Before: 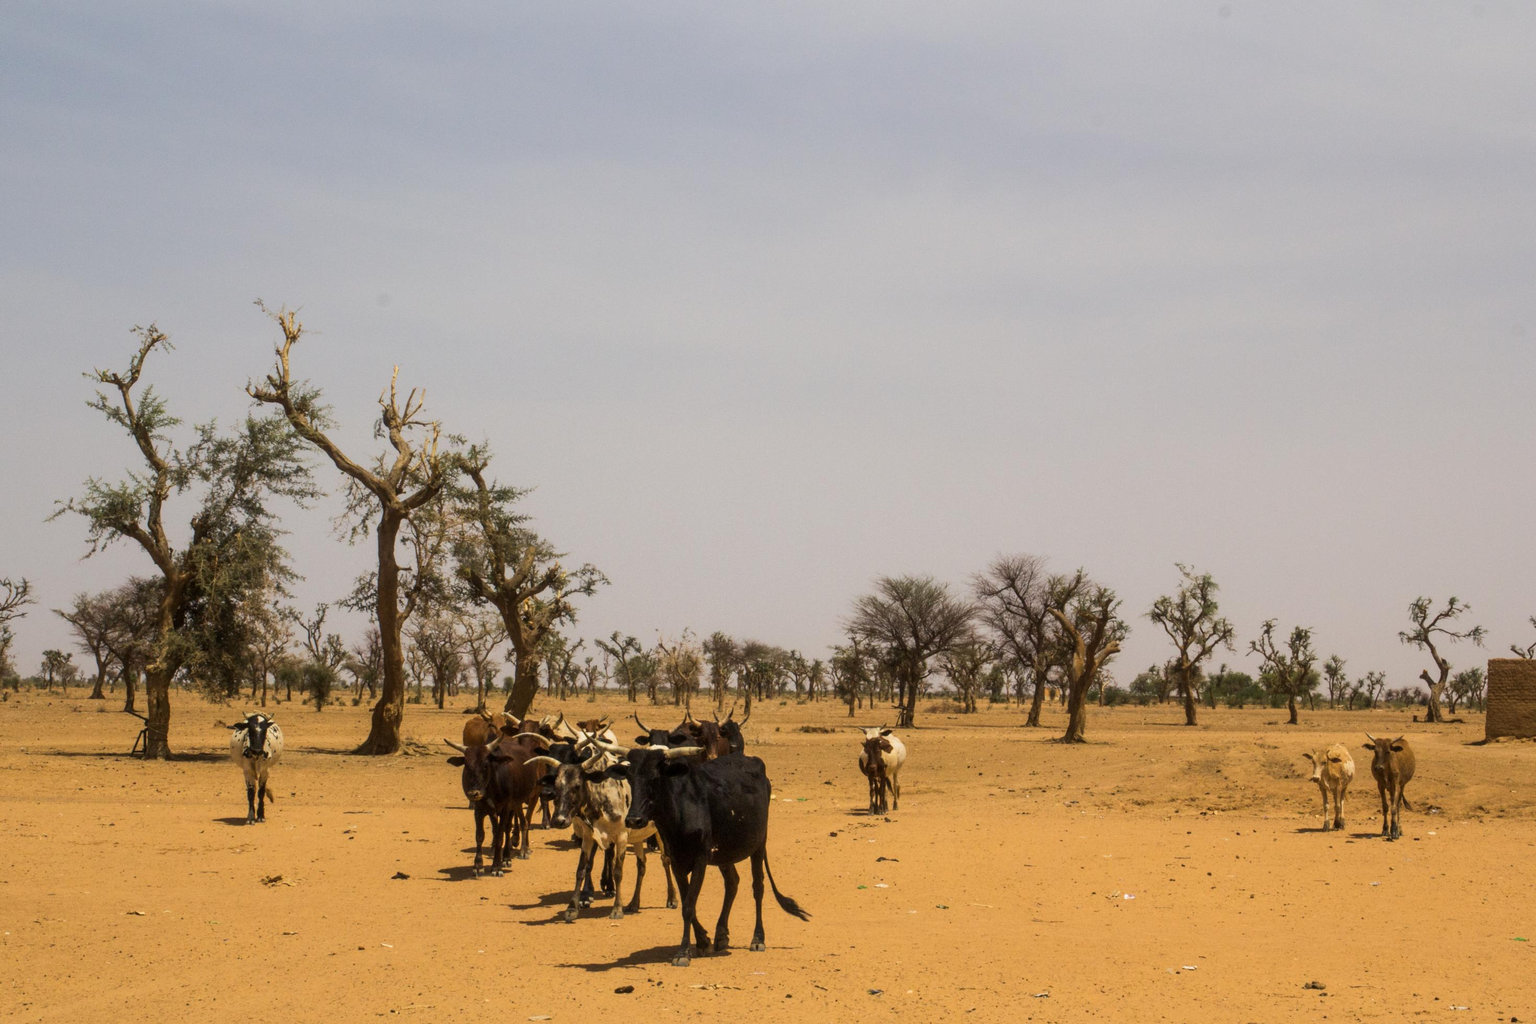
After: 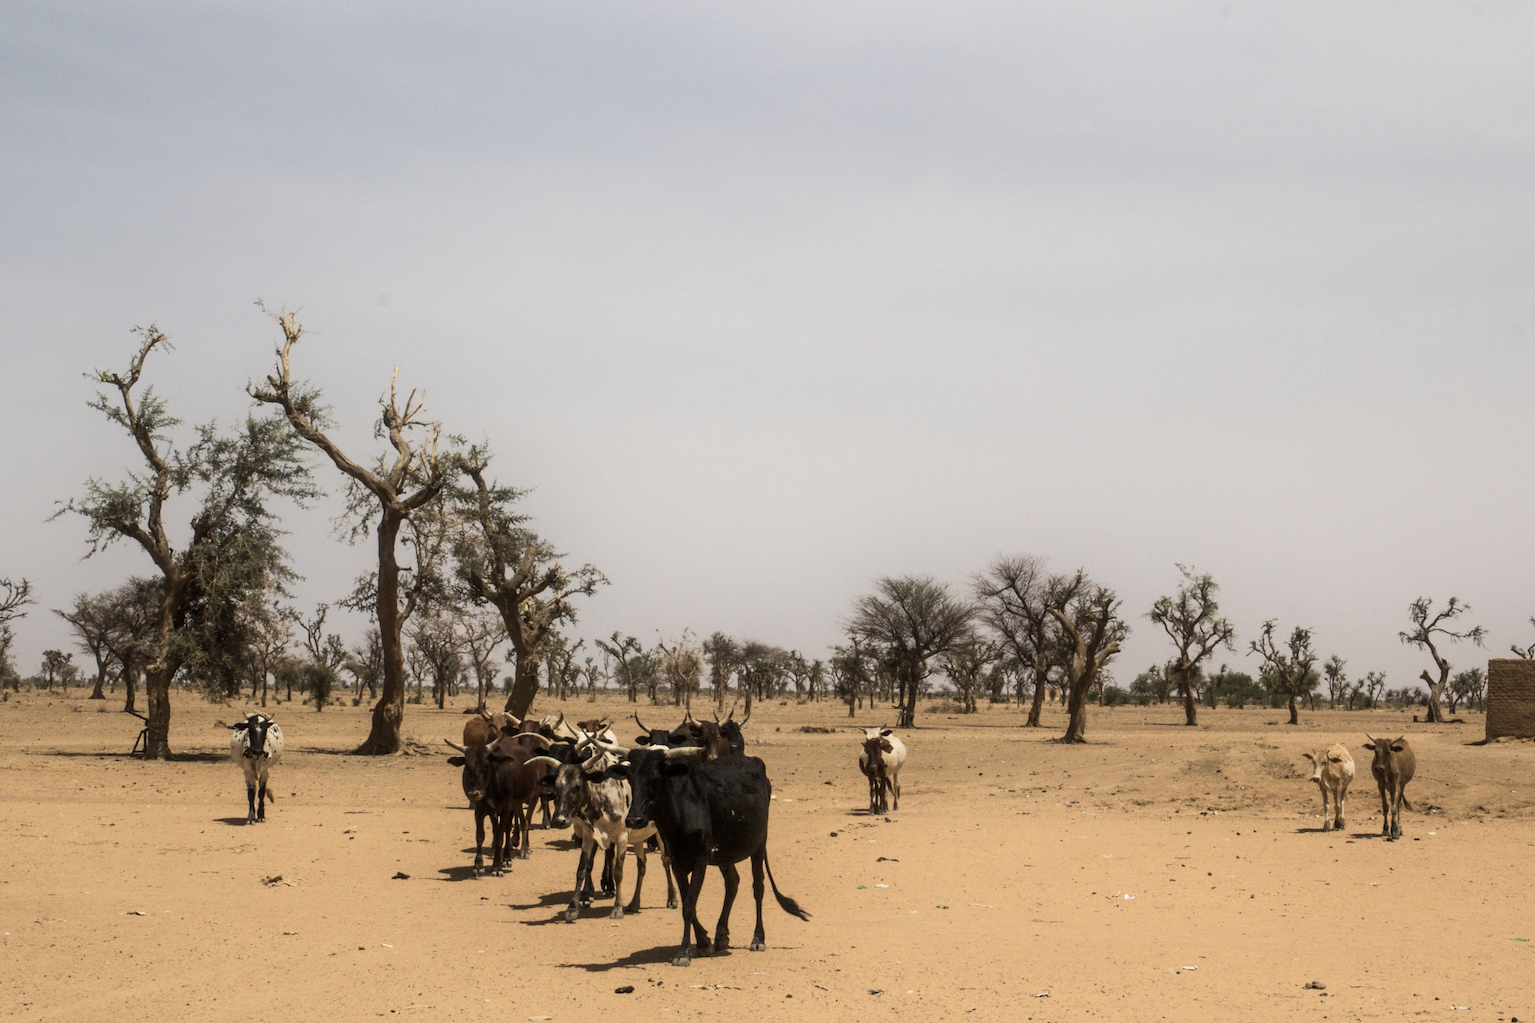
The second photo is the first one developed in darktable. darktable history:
shadows and highlights: shadows -23.08, highlights 46.15, soften with gaussian
contrast brightness saturation: contrast 0.1, saturation -0.36
